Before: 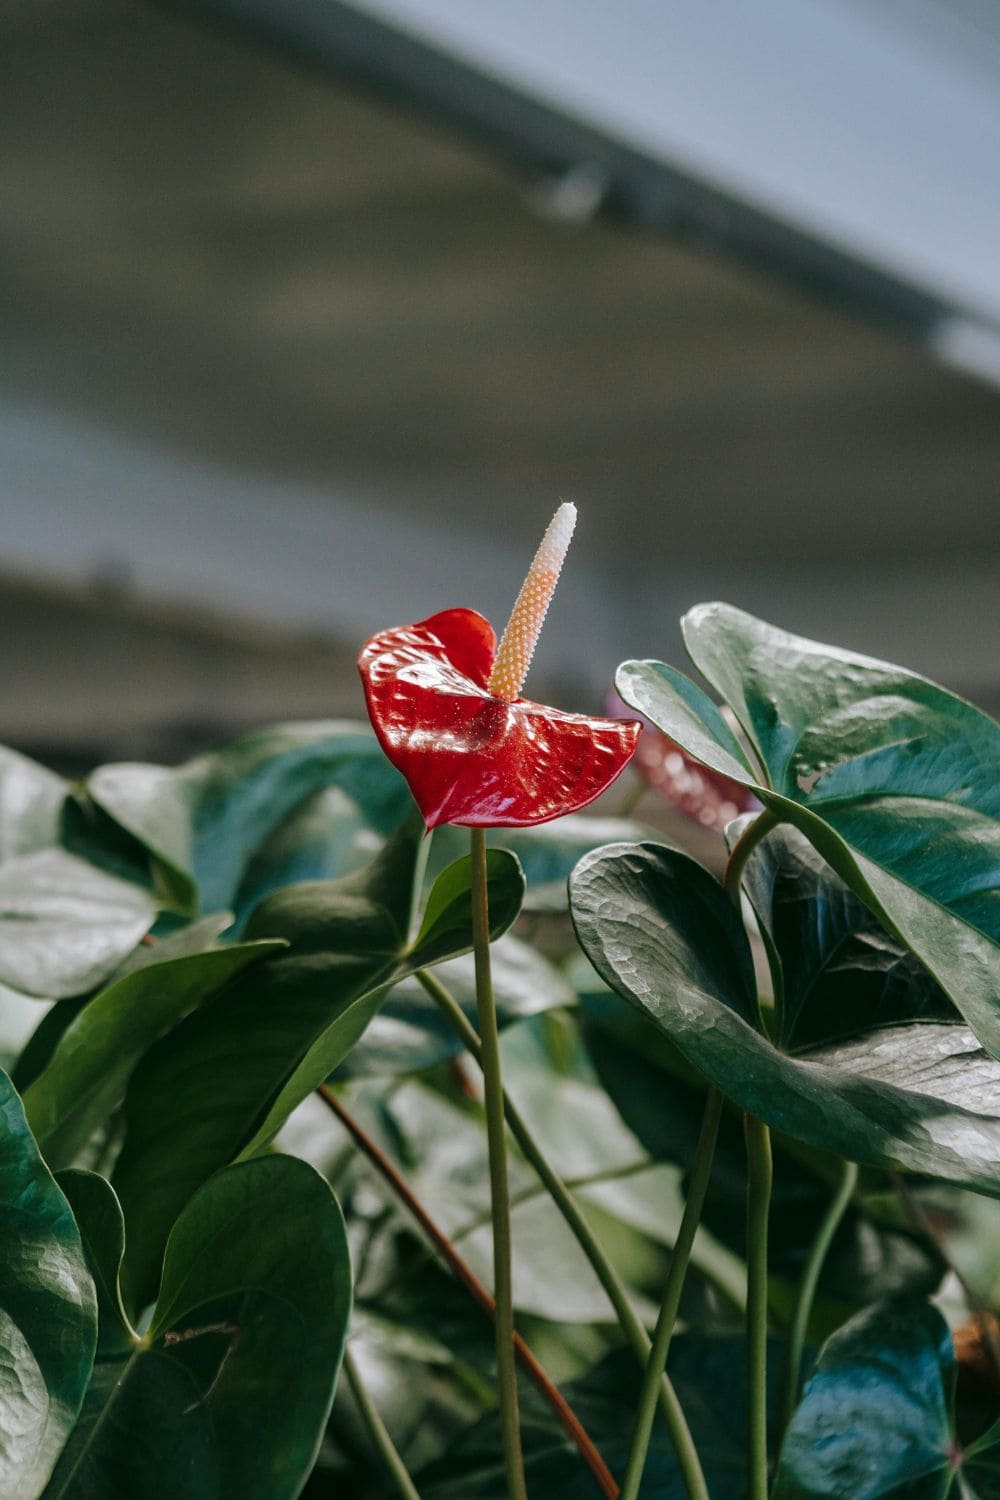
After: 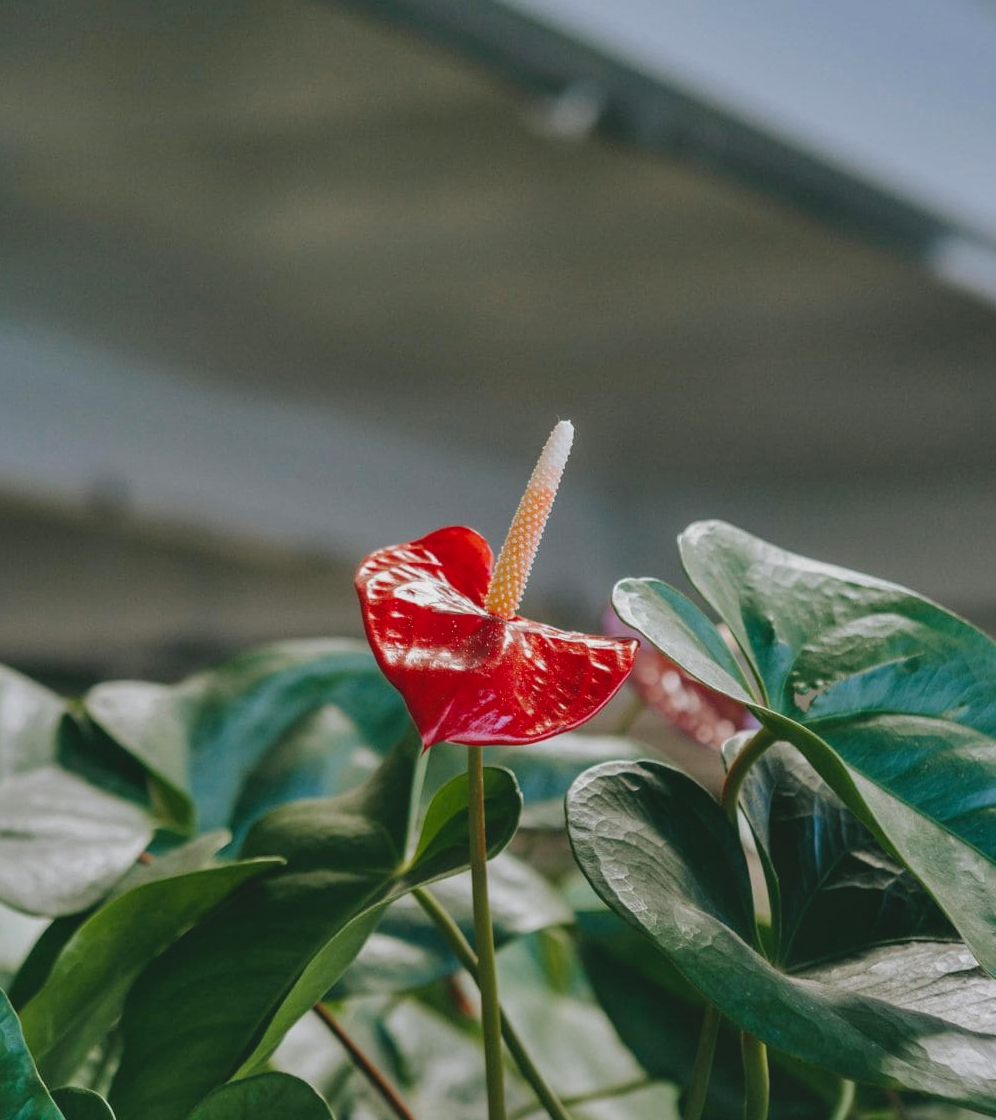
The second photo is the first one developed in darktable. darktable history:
rotate and perspective: automatic cropping off
shadows and highlights: low approximation 0.01, soften with gaussian
lowpass: radius 0.1, contrast 0.85, saturation 1.1, unbound 0
crop: left 0.387%, top 5.469%, bottom 19.809%
